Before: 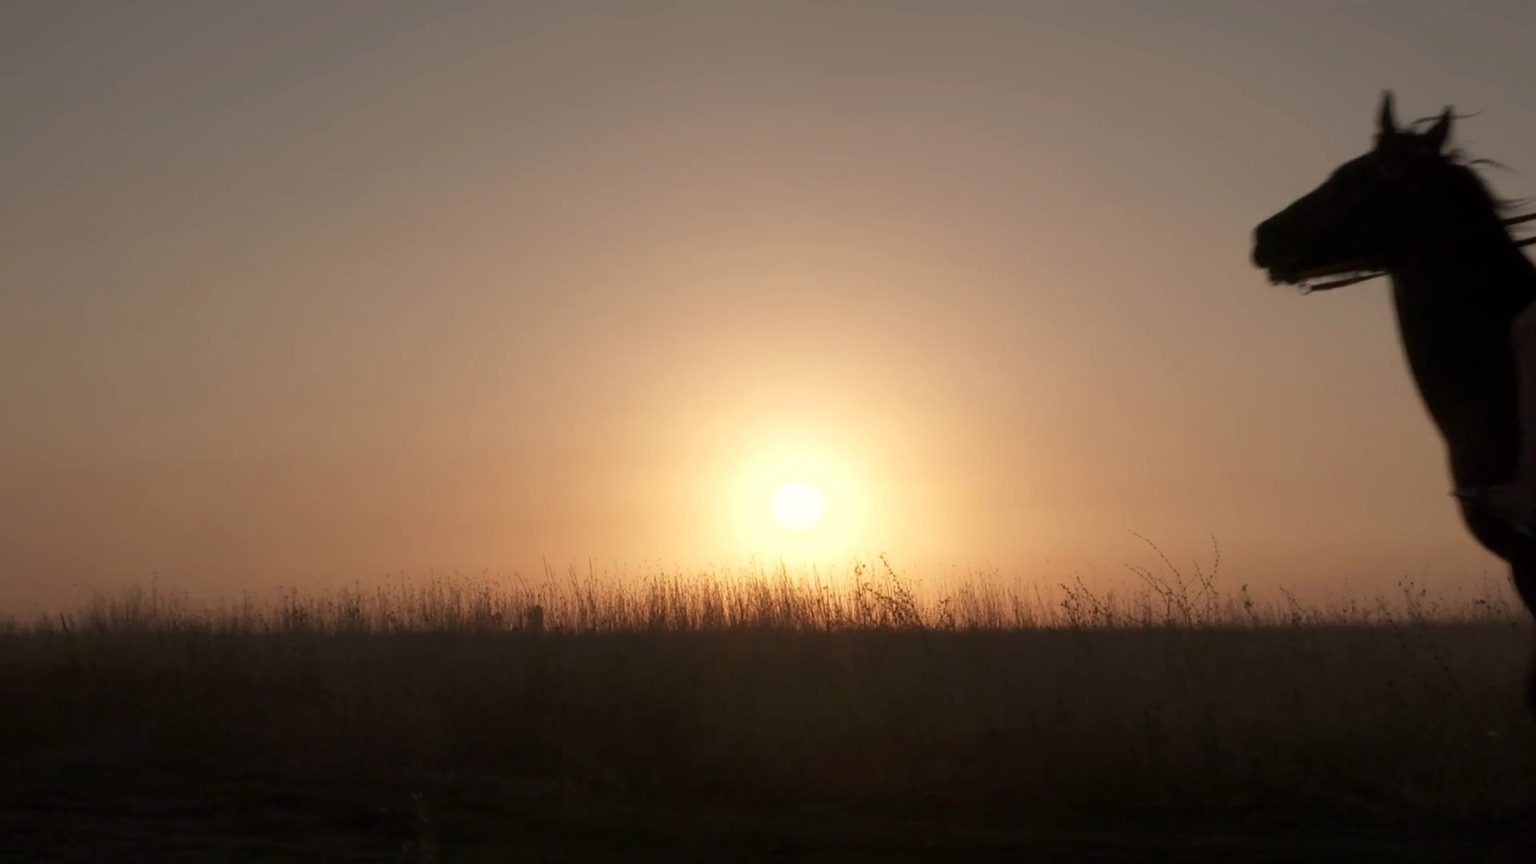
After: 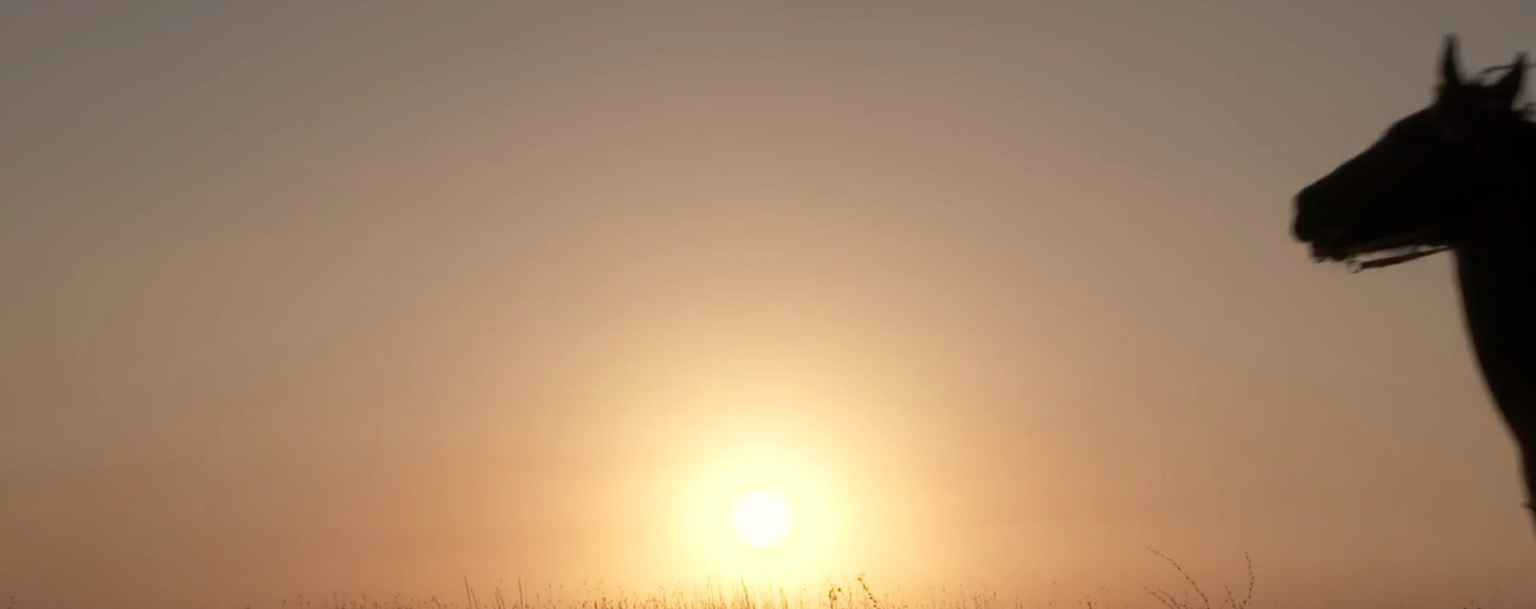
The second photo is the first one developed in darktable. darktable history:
crop and rotate: left 9.464%, top 7.107%, right 4.839%, bottom 32.359%
